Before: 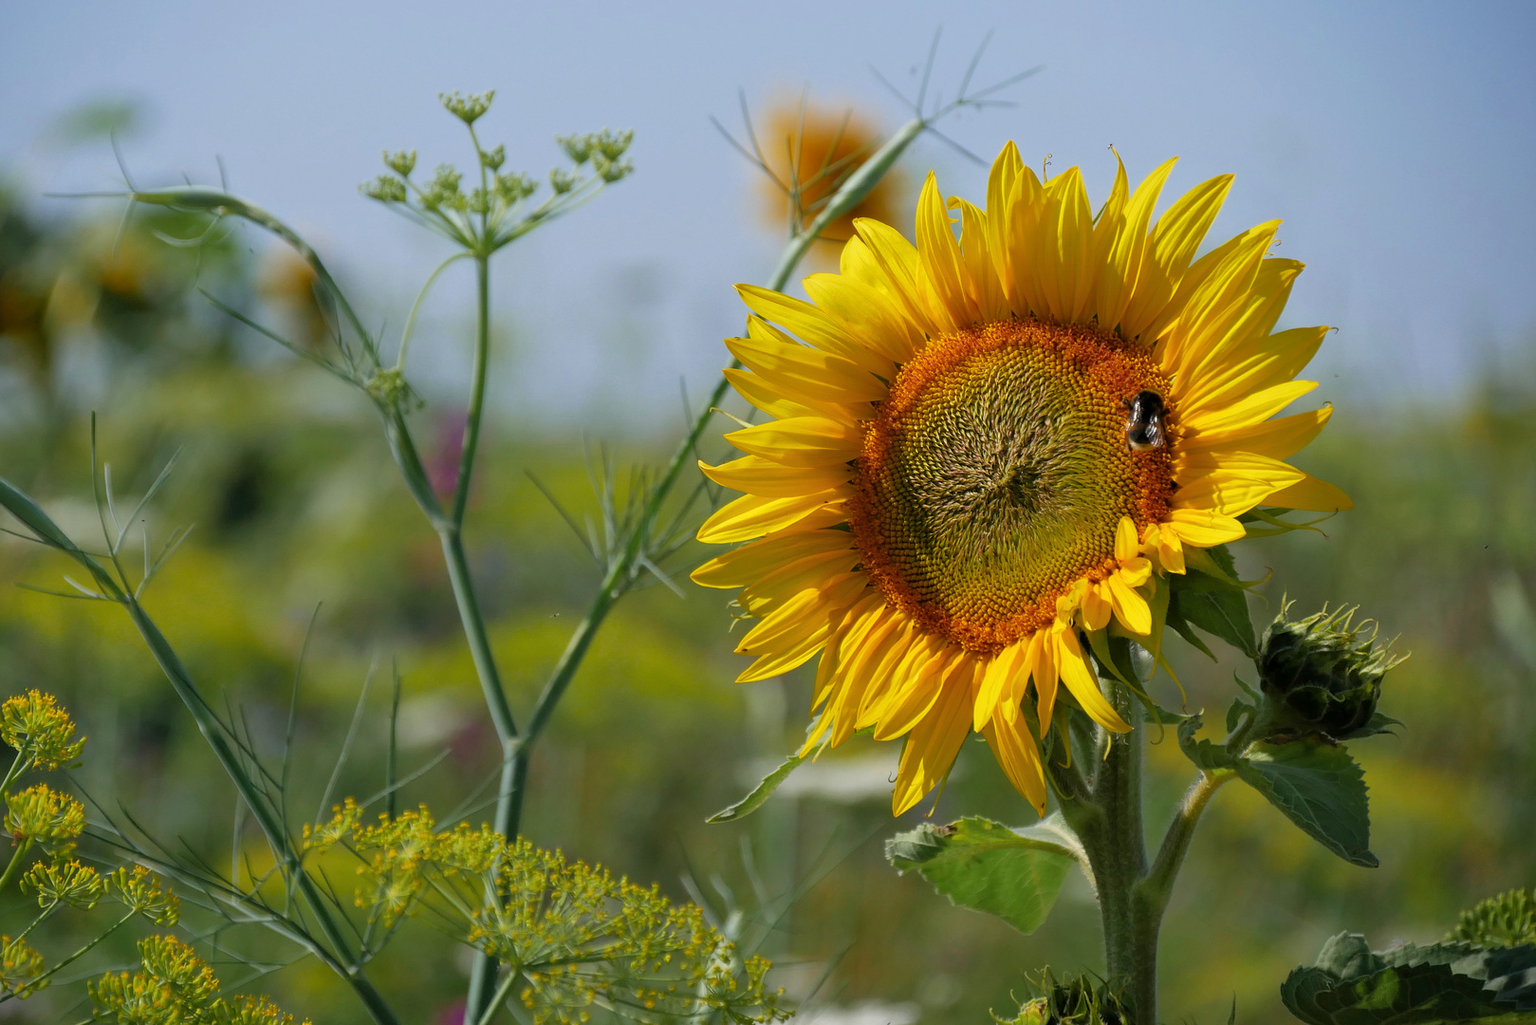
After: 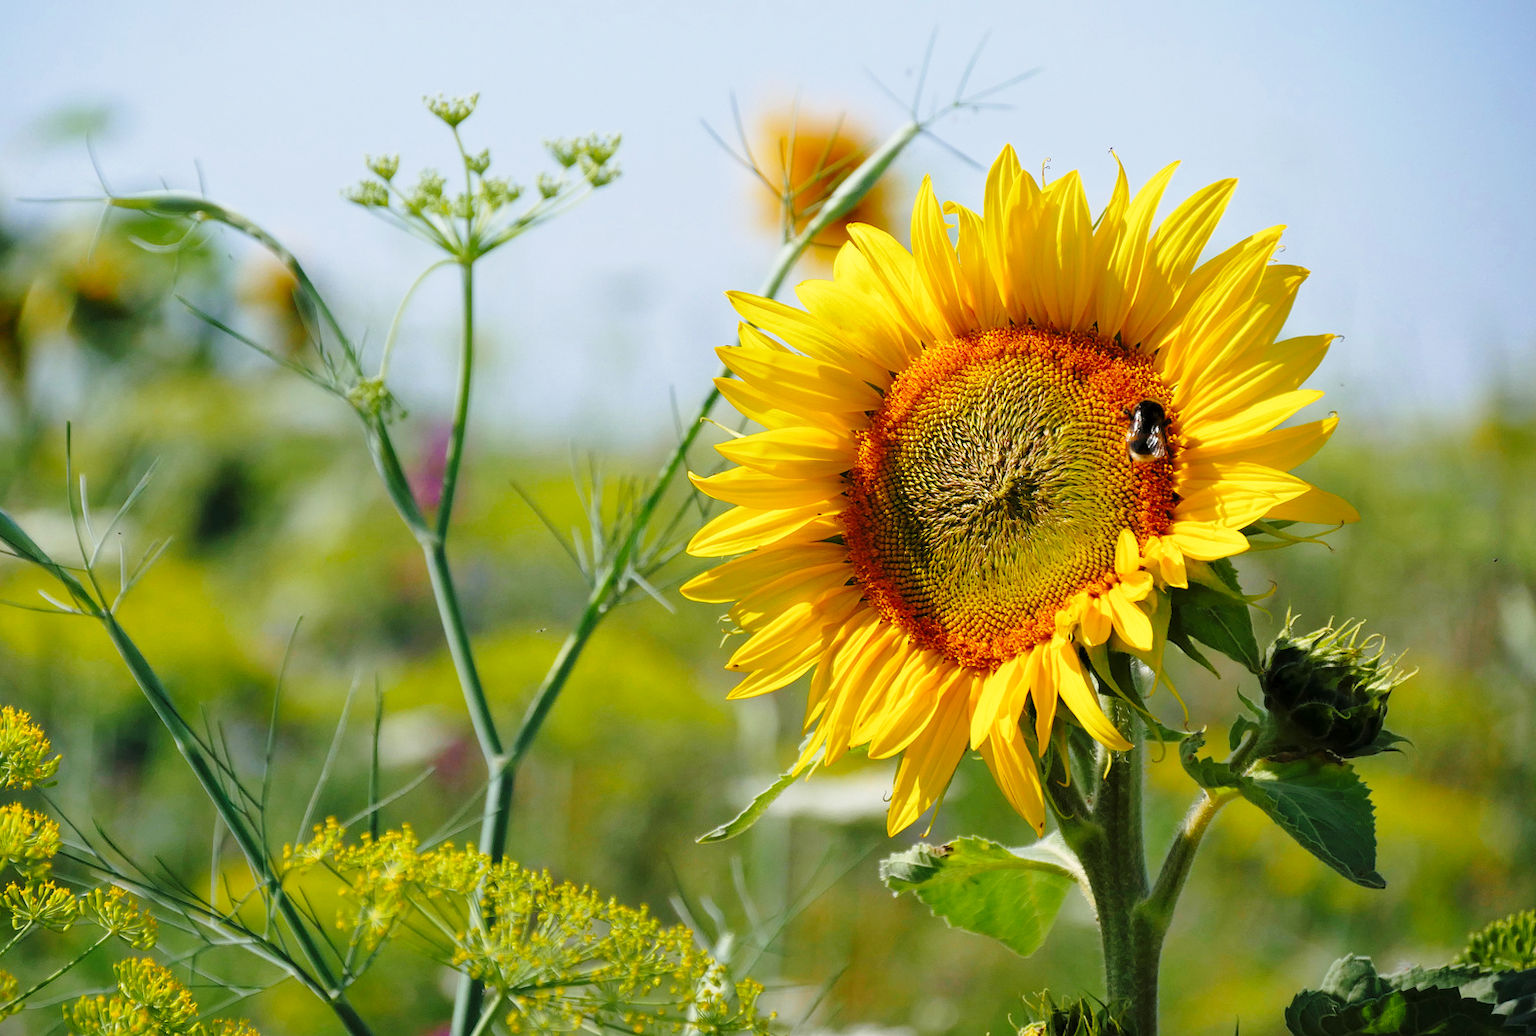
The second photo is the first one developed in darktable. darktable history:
base curve: curves: ch0 [(0, 0) (0.028, 0.03) (0.121, 0.232) (0.46, 0.748) (0.859, 0.968) (1, 1)], preserve colors none
crop and rotate: left 1.774%, right 0.633%, bottom 1.28%
